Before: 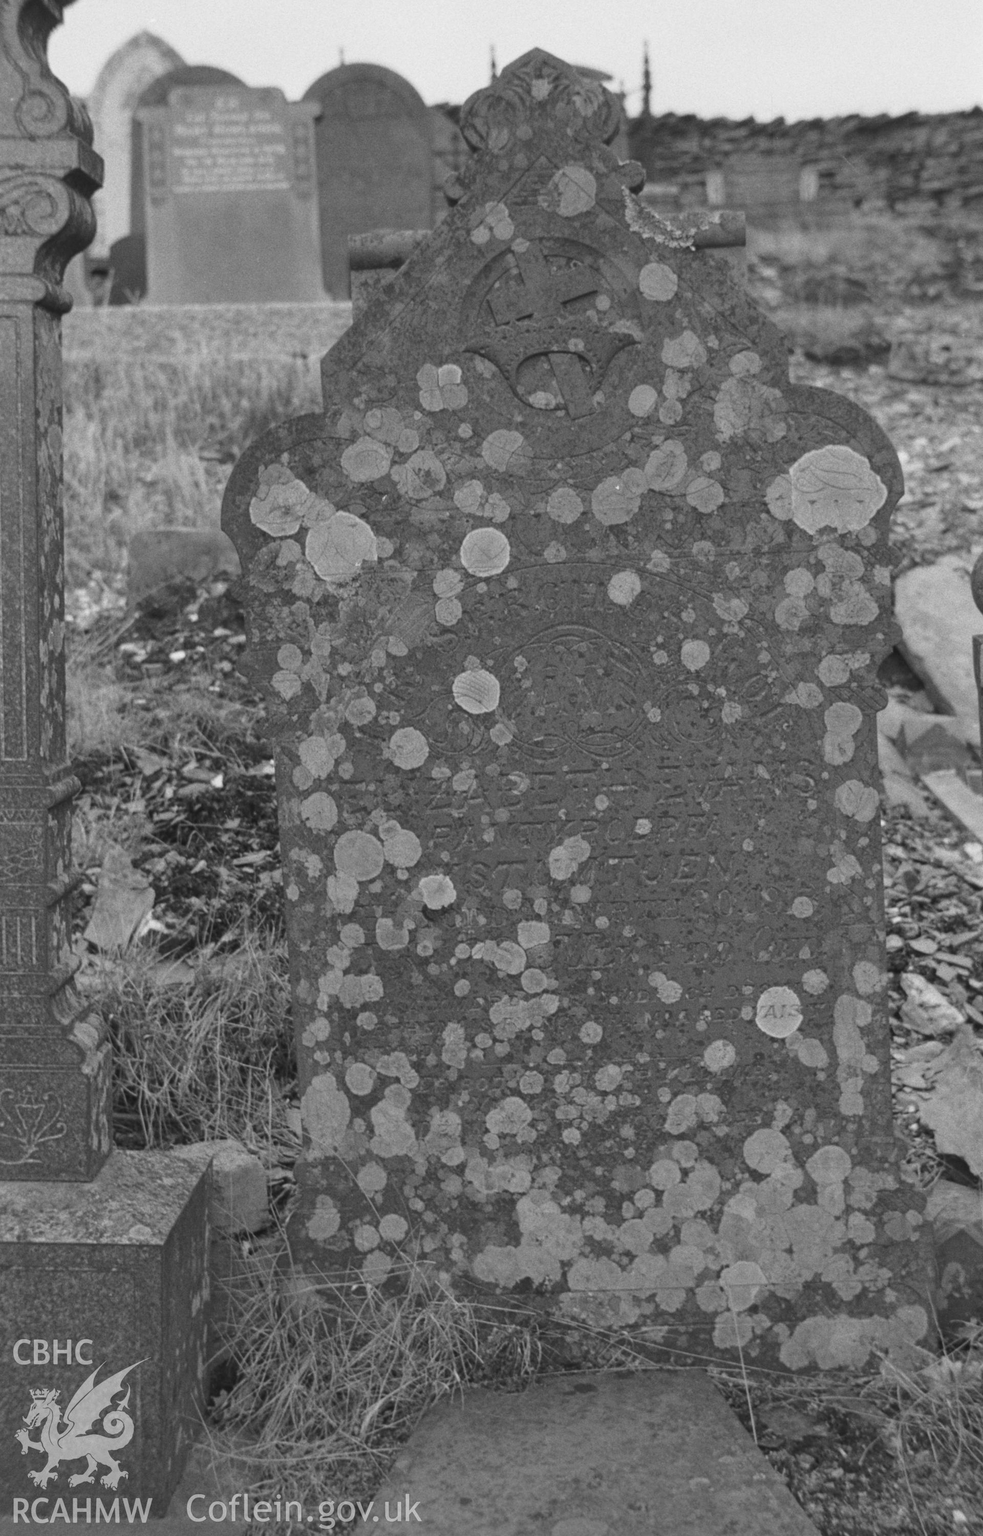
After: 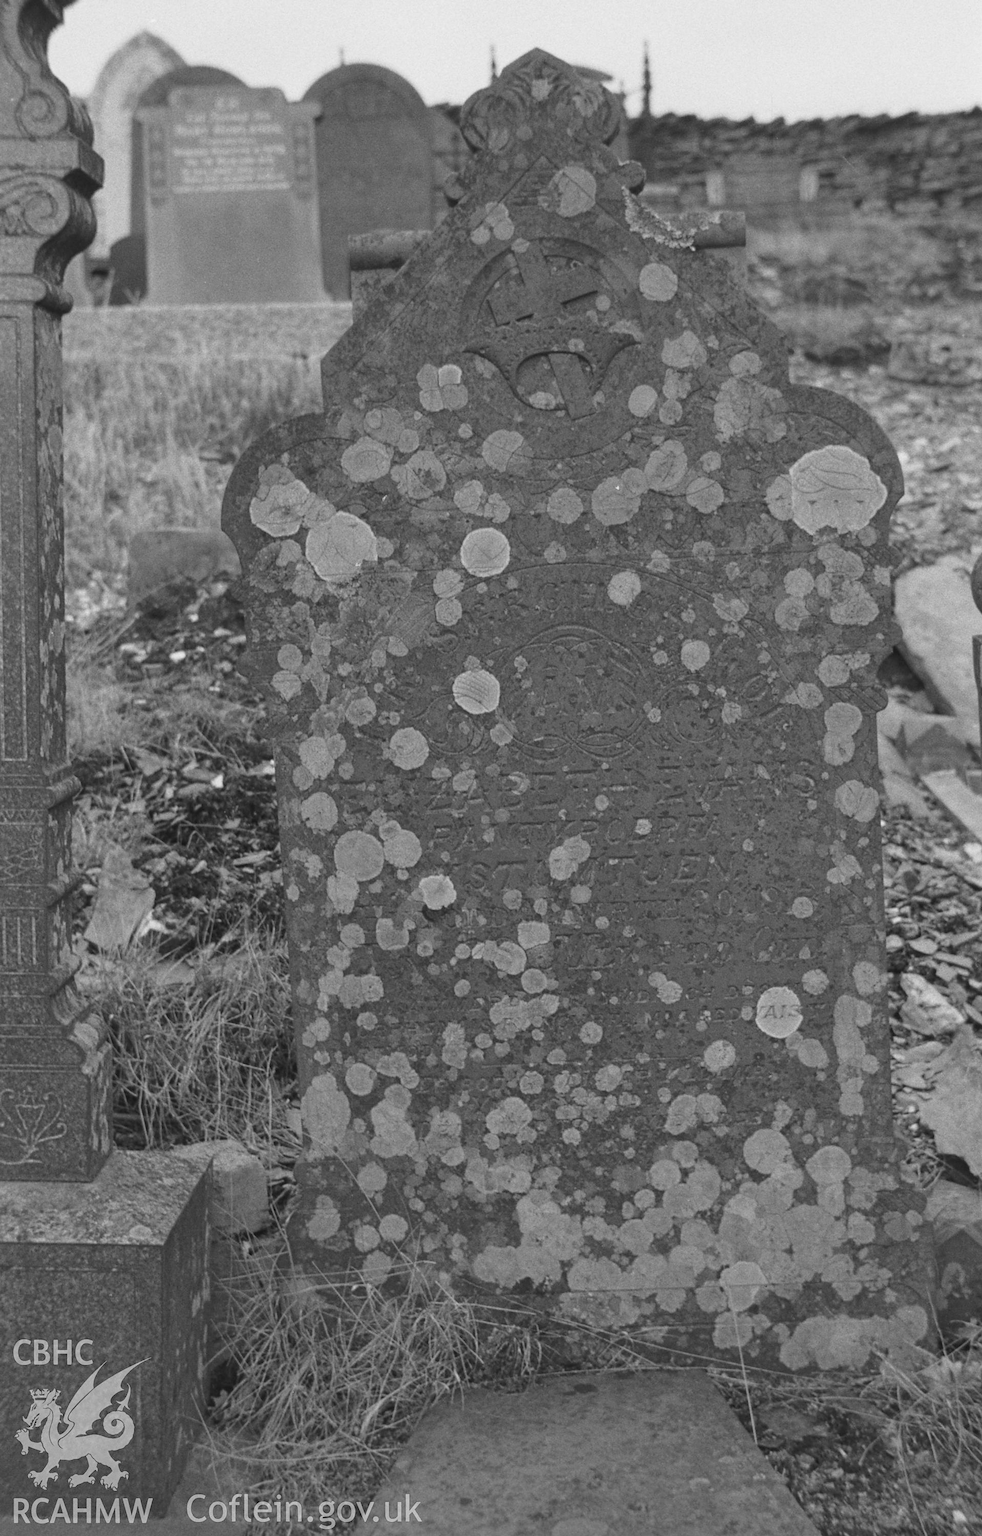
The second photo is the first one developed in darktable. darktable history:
sharpen: radius 1.453, amount 0.416, threshold 1.165
